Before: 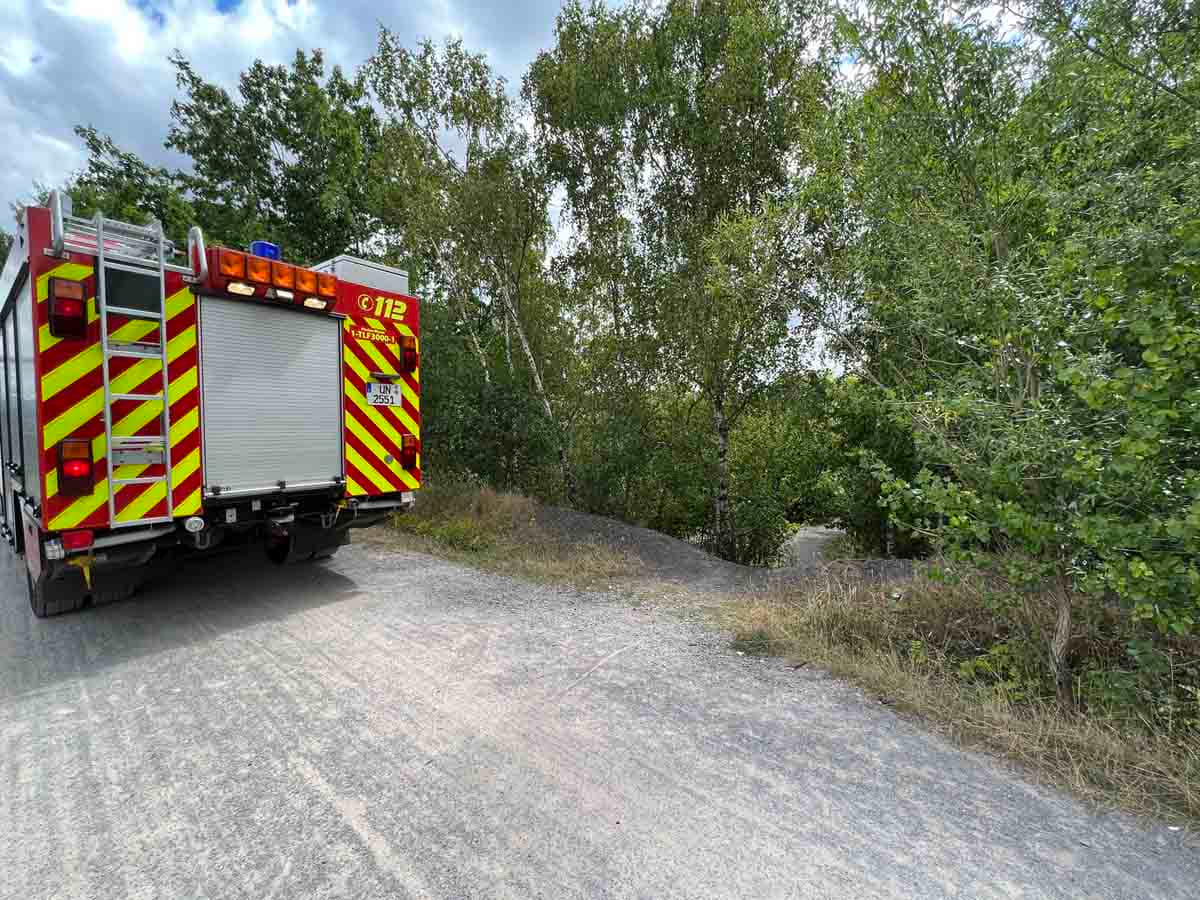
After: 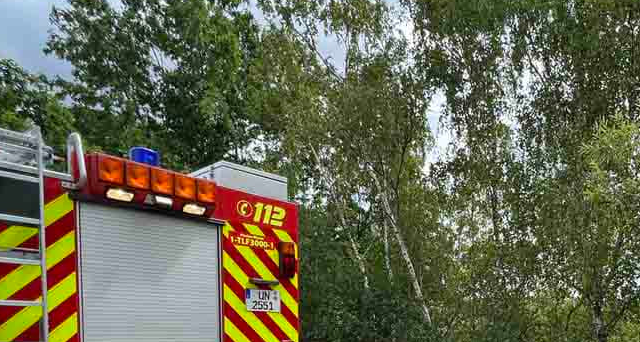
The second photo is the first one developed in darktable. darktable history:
crop: left 10.12%, top 10.536%, right 36.527%, bottom 51.438%
